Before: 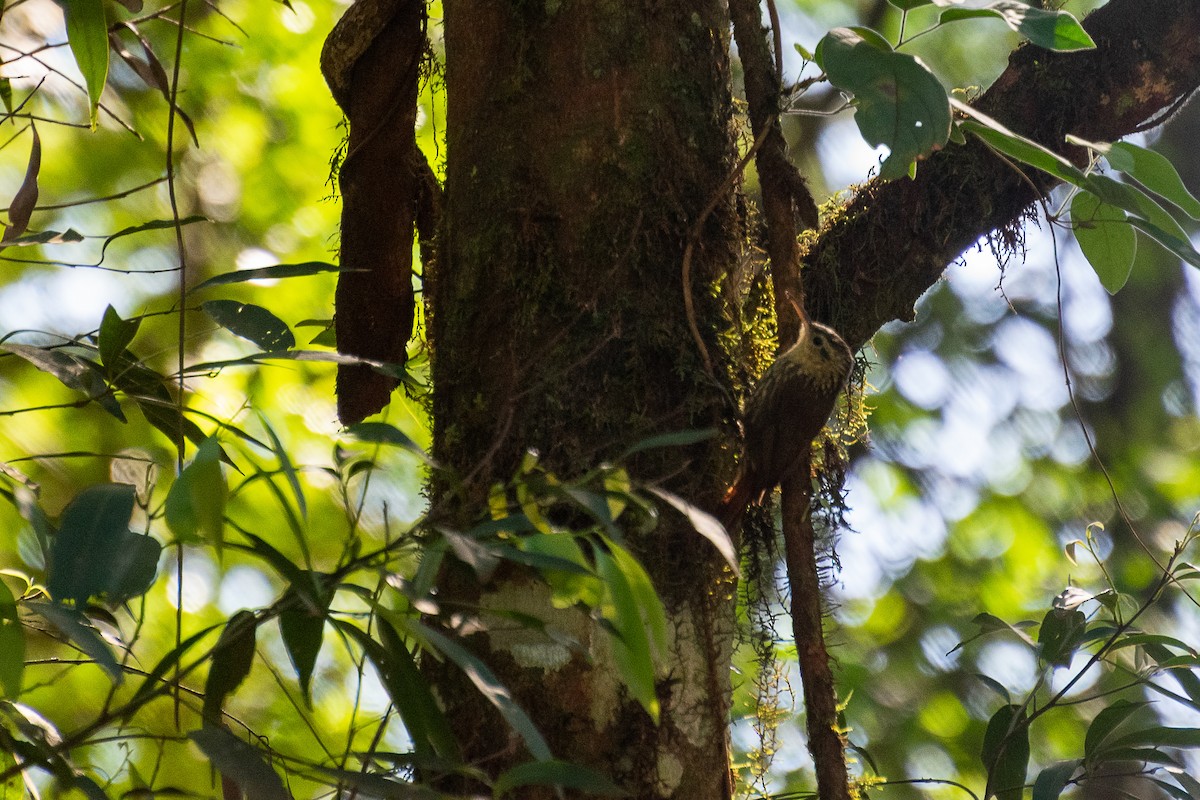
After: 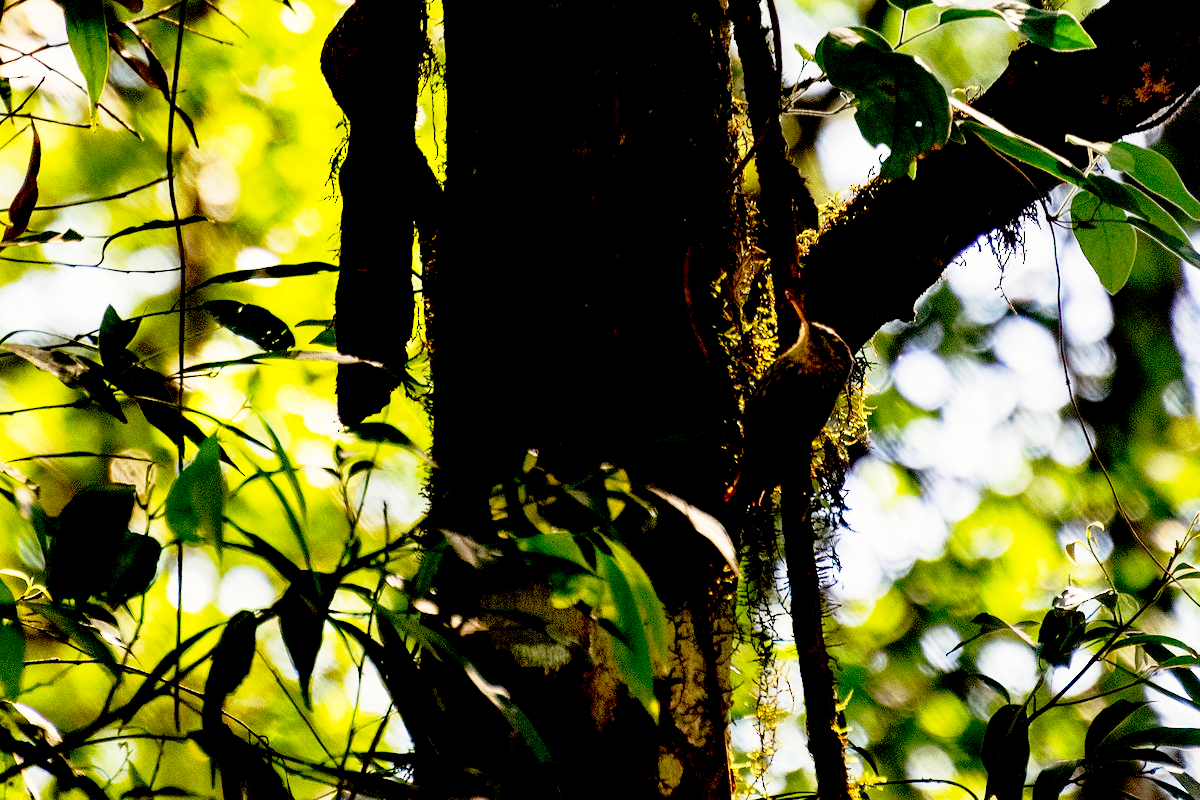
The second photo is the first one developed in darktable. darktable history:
color calibration: x 0.328, y 0.346, temperature 5594.17 K, gamut compression 0.996
exposure: black level correction 0.045, exposure -0.232 EV, compensate highlight preservation false
tone equalizer: edges refinement/feathering 500, mask exposure compensation -1.57 EV, preserve details no
base curve: curves: ch0 [(0, 0) (0.012, 0.01) (0.073, 0.168) (0.31, 0.711) (0.645, 0.957) (1, 1)], preserve colors none
